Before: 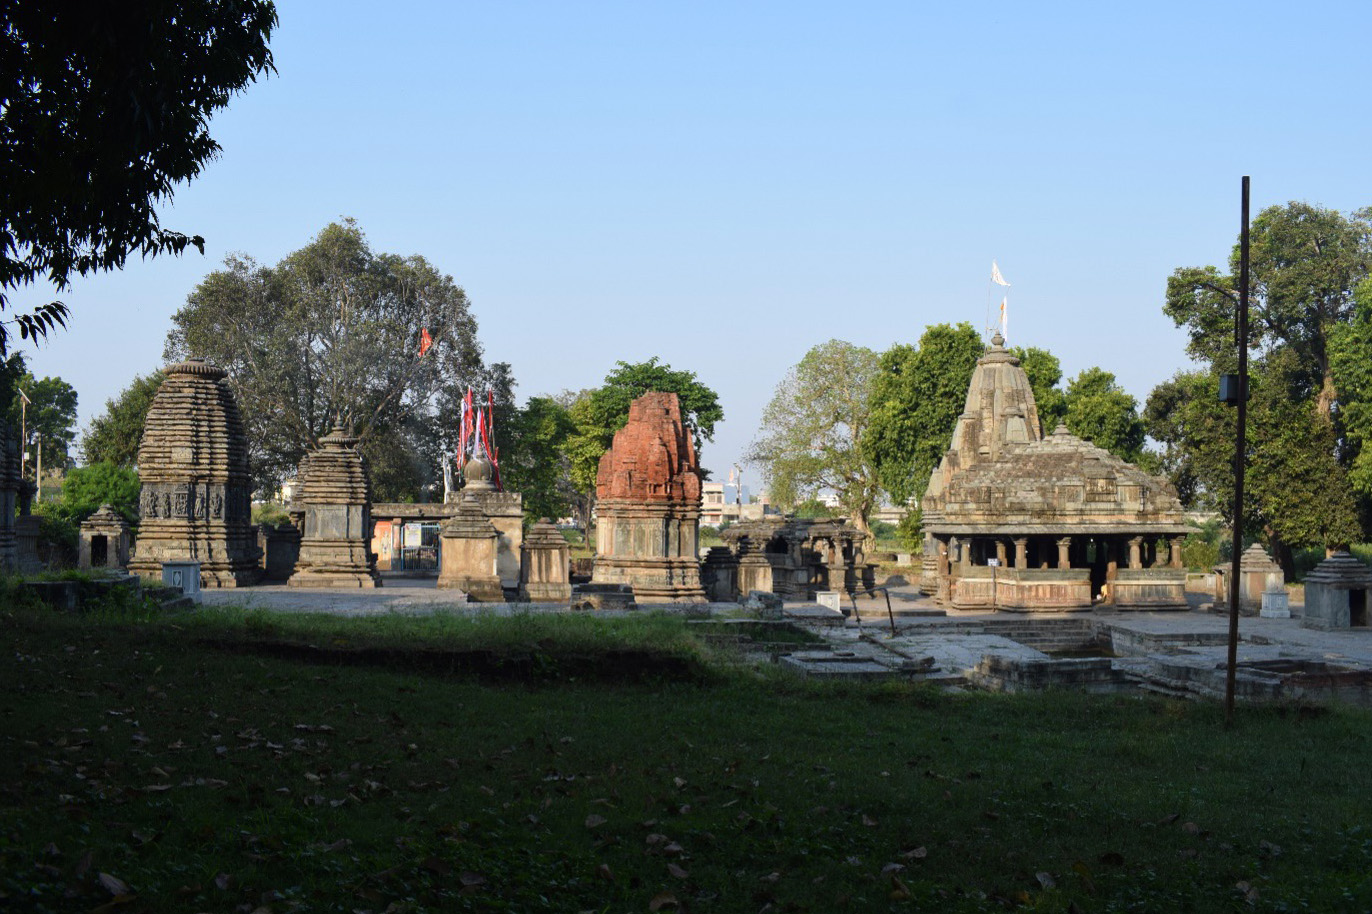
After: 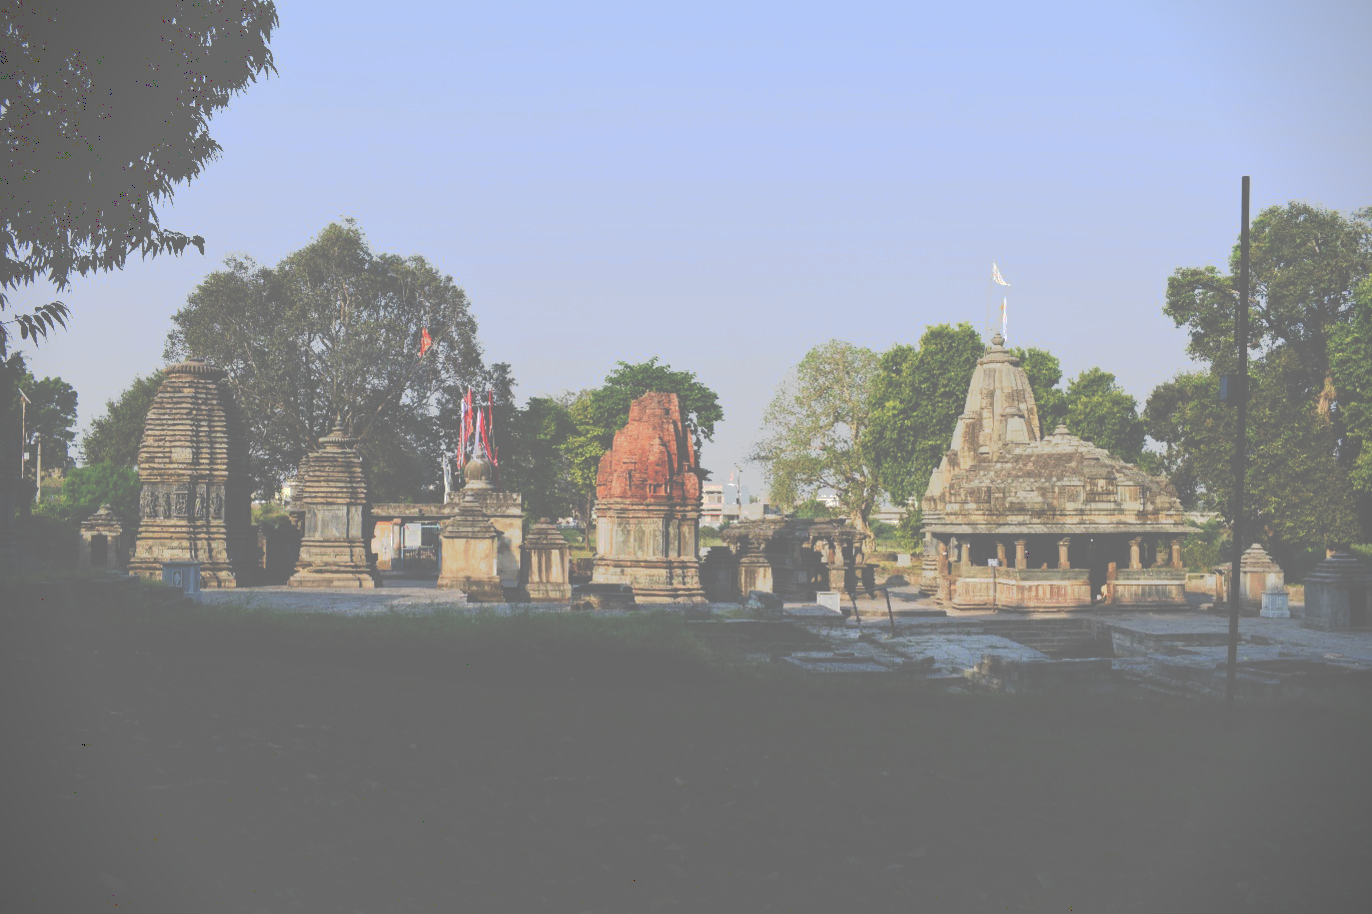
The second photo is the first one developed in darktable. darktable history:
vignetting: fall-off start 91.89%
tone curve: curves: ch0 [(0, 0) (0.003, 0.437) (0.011, 0.438) (0.025, 0.441) (0.044, 0.441) (0.069, 0.441) (0.1, 0.444) (0.136, 0.447) (0.177, 0.452) (0.224, 0.457) (0.277, 0.466) (0.335, 0.485) (0.399, 0.514) (0.468, 0.558) (0.543, 0.616) (0.623, 0.686) (0.709, 0.76) (0.801, 0.803) (0.898, 0.825) (1, 1)], preserve colors none
